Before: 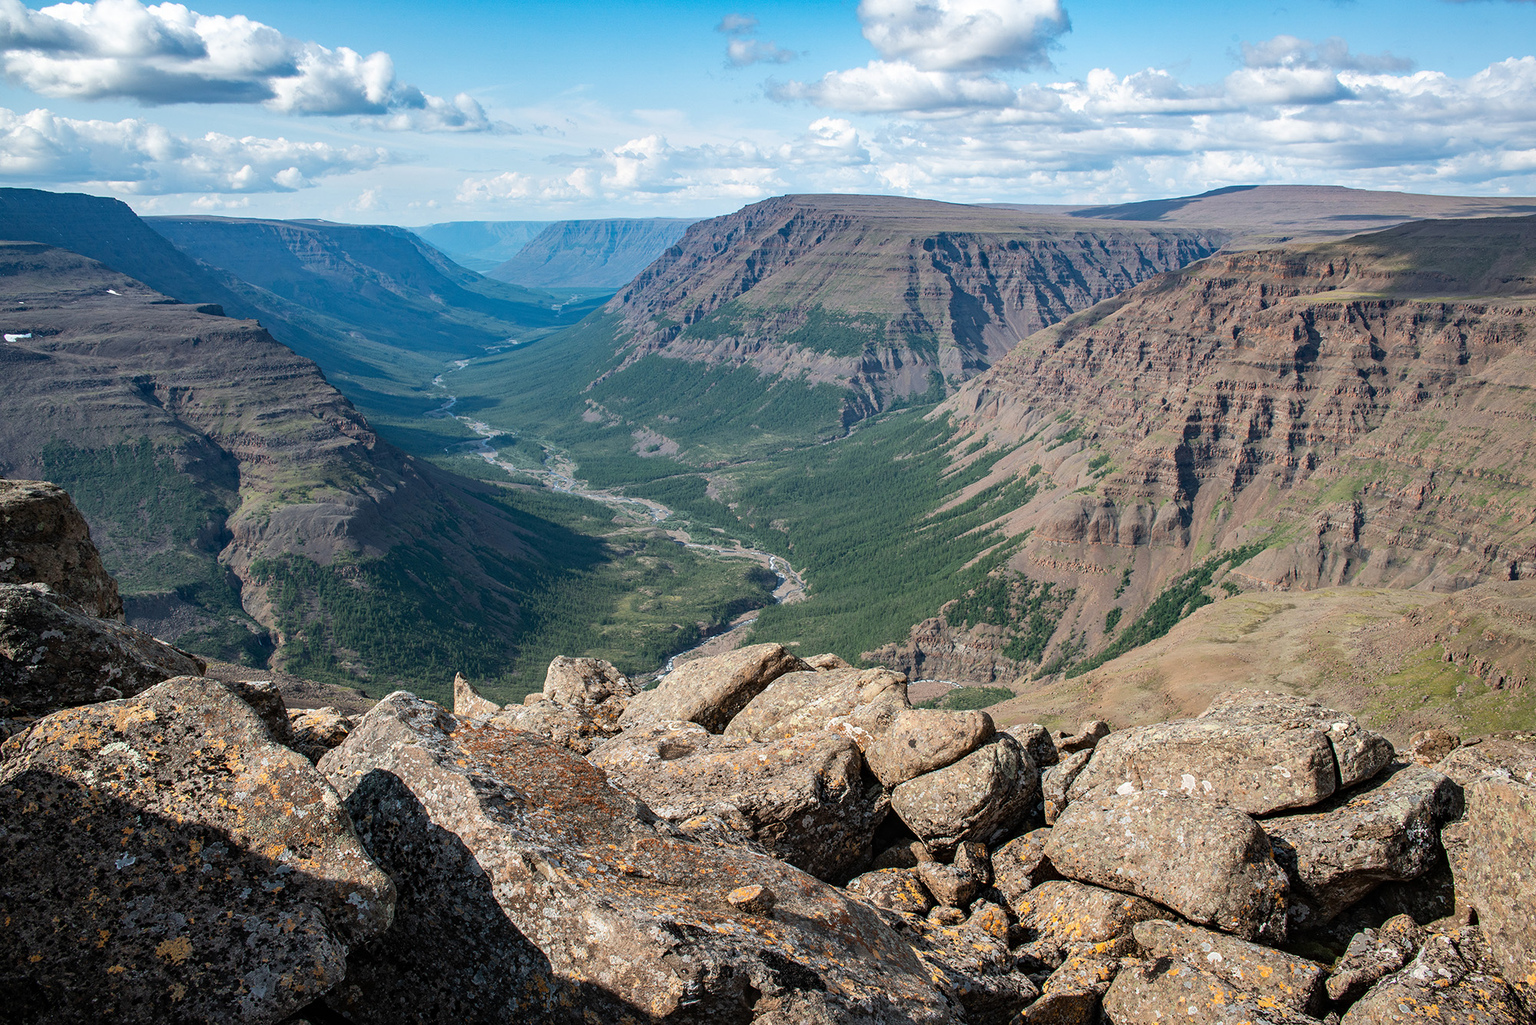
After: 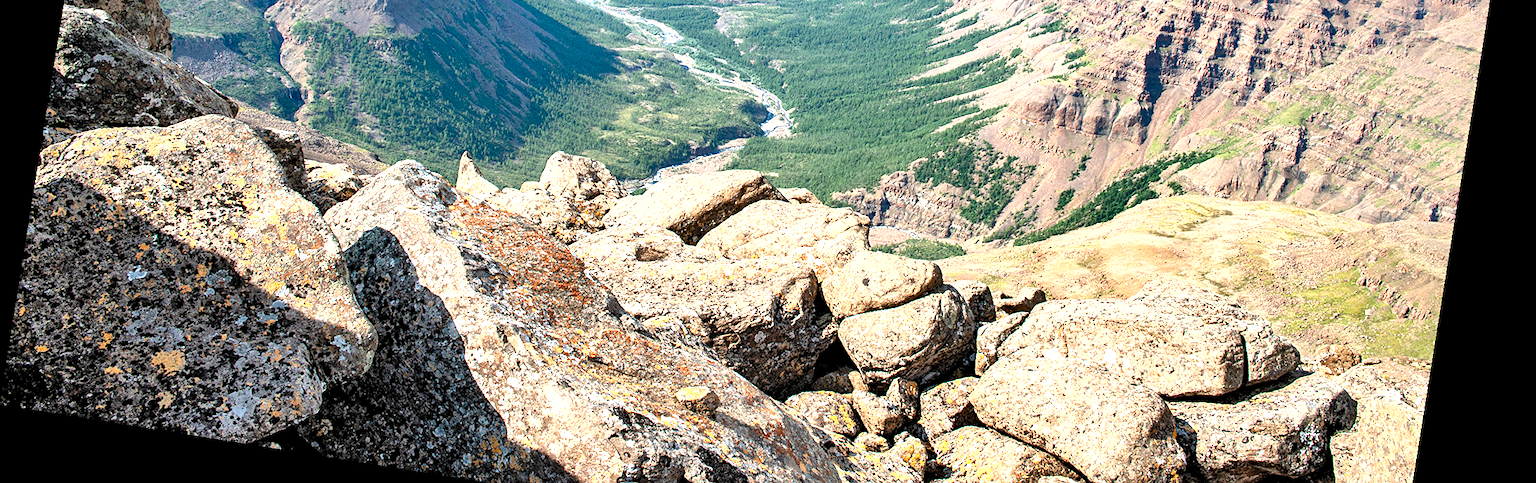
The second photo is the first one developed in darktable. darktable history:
levels: levels [0.036, 0.364, 0.827]
base curve: curves: ch0 [(0, 0) (0.557, 0.834) (1, 1)]
crop: top 45.551%, bottom 12.262%
local contrast: mode bilateral grid, contrast 20, coarseness 50, detail 120%, midtone range 0.2
rotate and perspective: rotation 9.12°, automatic cropping off
sharpen: amount 0.2
shadows and highlights: soften with gaussian
grain: on, module defaults
